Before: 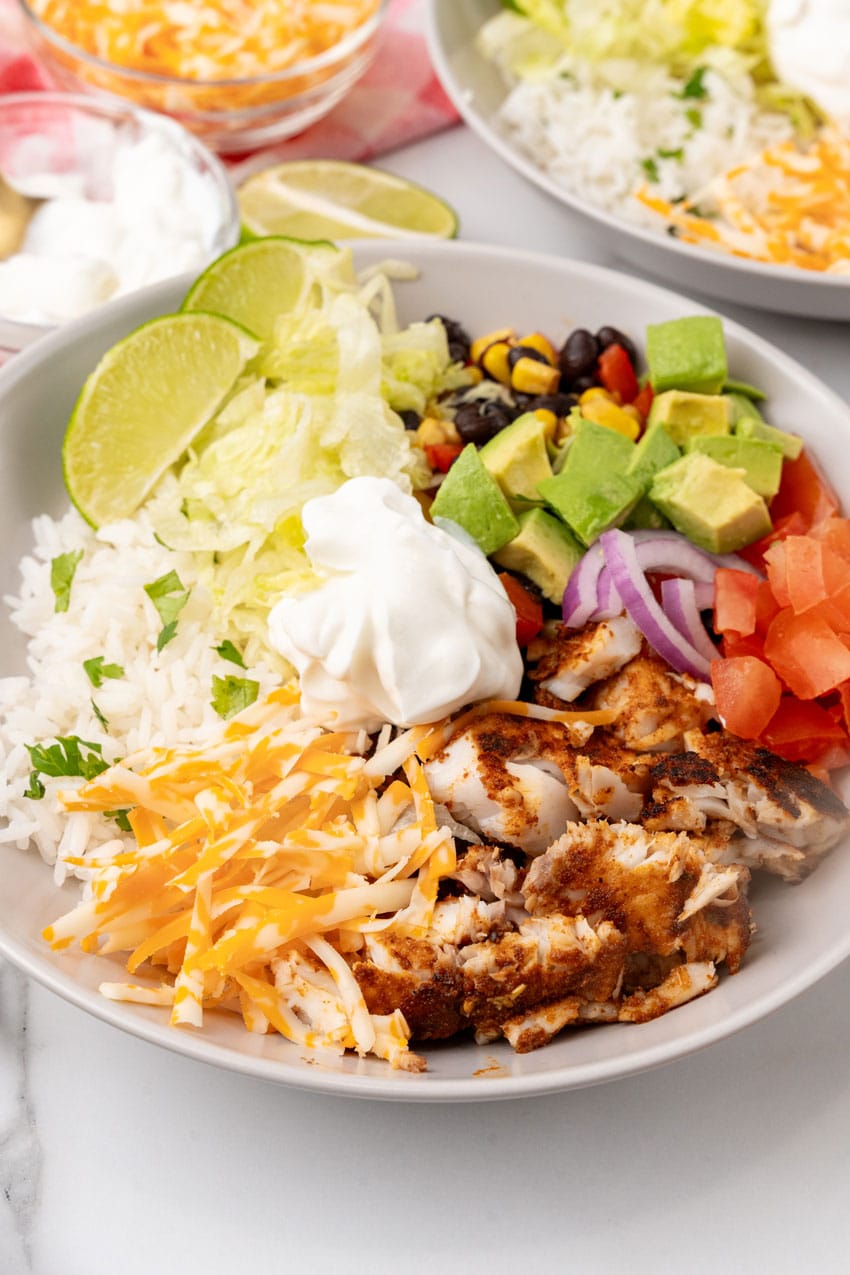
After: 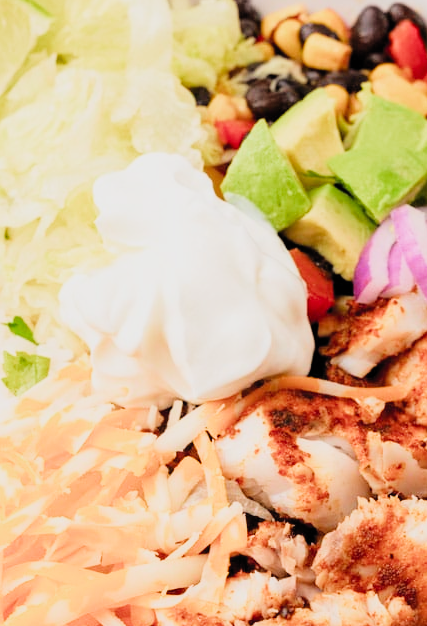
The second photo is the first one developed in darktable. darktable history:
shadows and highlights: shadows -20.3, white point adjustment -2.13, highlights -34.99
exposure: exposure 0.768 EV, compensate highlight preservation false
crop: left 24.632%, top 25.456%, right 25.053%, bottom 25.411%
contrast brightness saturation: contrast 0.198, brightness 0.165, saturation 0.218
filmic rgb: black relative exposure -7.65 EV, white relative exposure 4.56 EV, hardness 3.61, contrast 0.991, color science v4 (2020)
